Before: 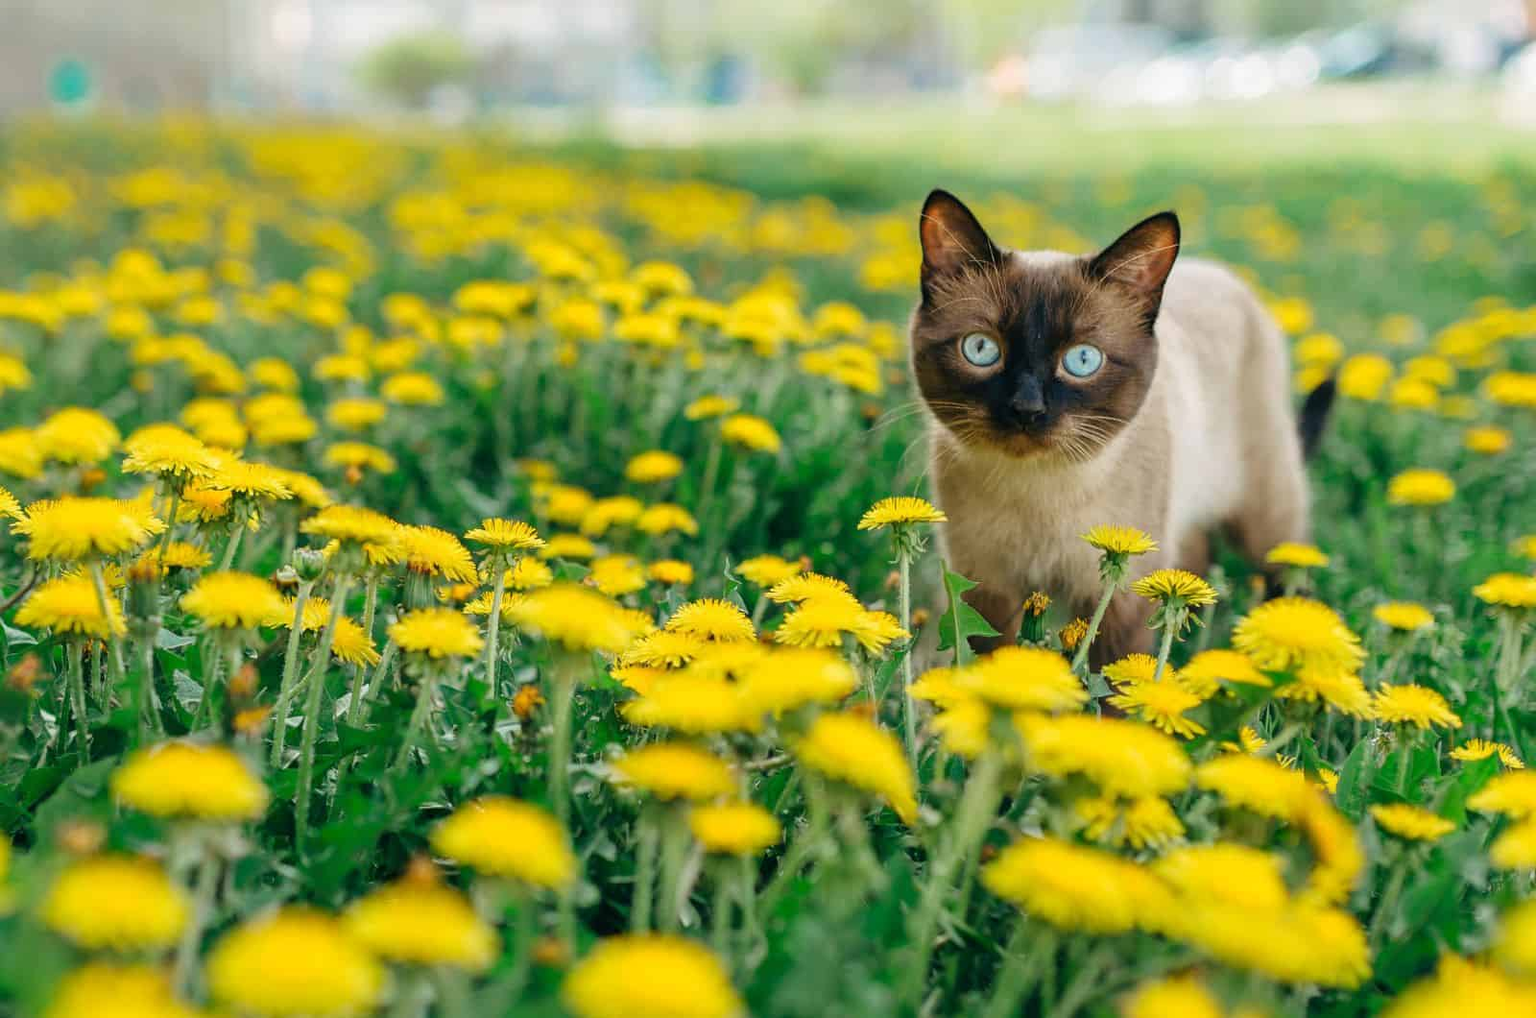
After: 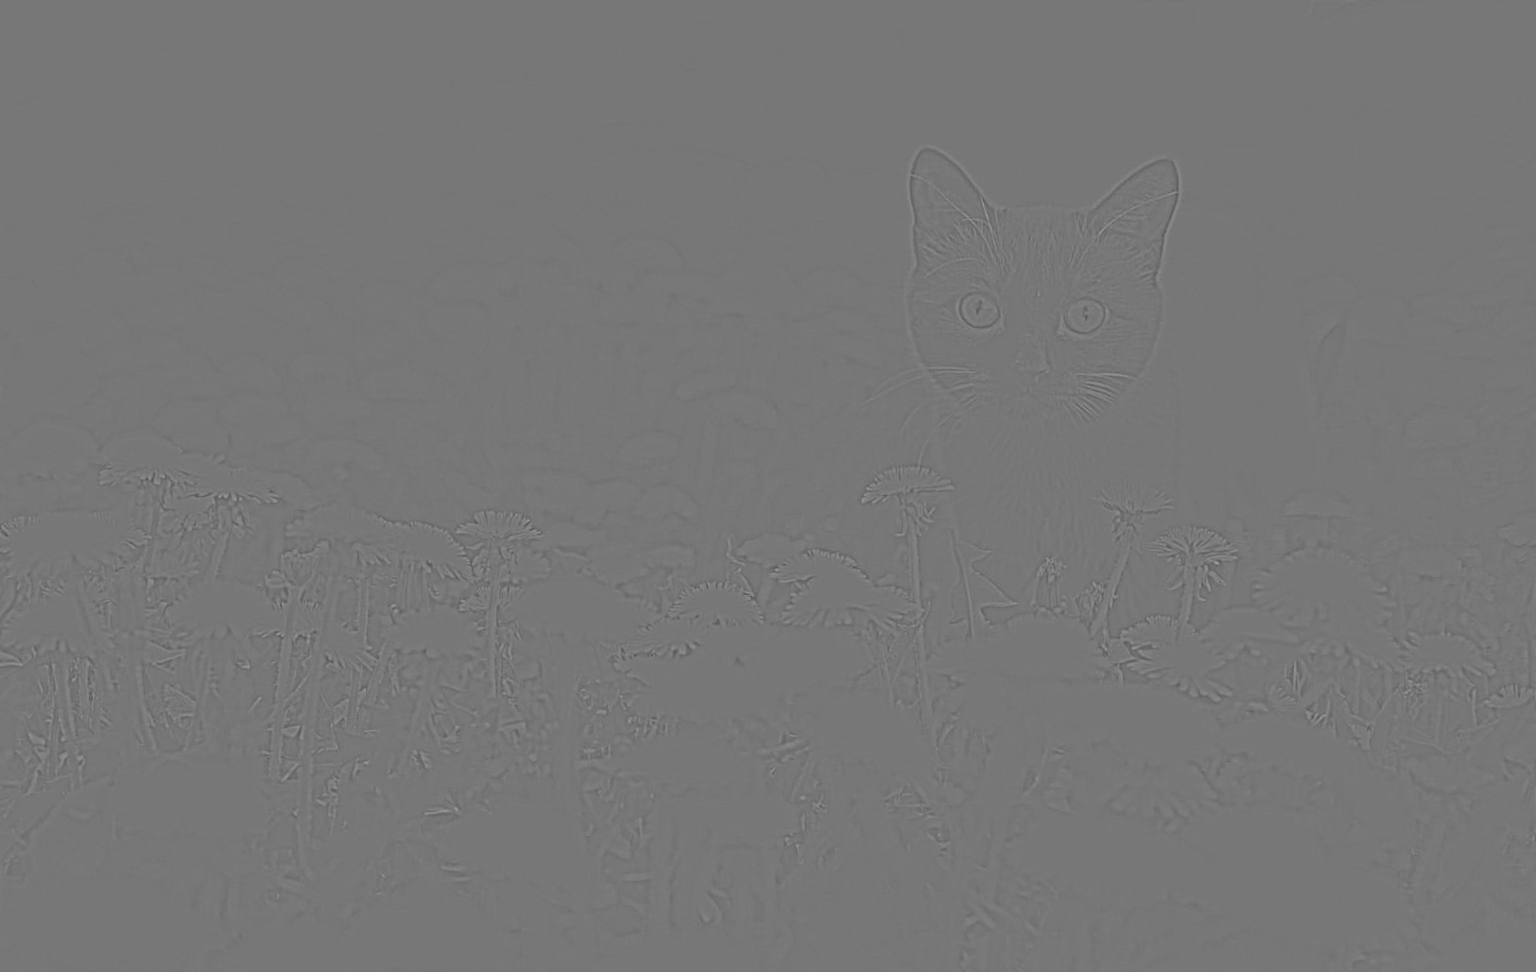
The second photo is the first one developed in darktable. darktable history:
rotate and perspective: rotation -3°, crop left 0.031, crop right 0.968, crop top 0.07, crop bottom 0.93
highpass: sharpness 9.84%, contrast boost 9.94%
